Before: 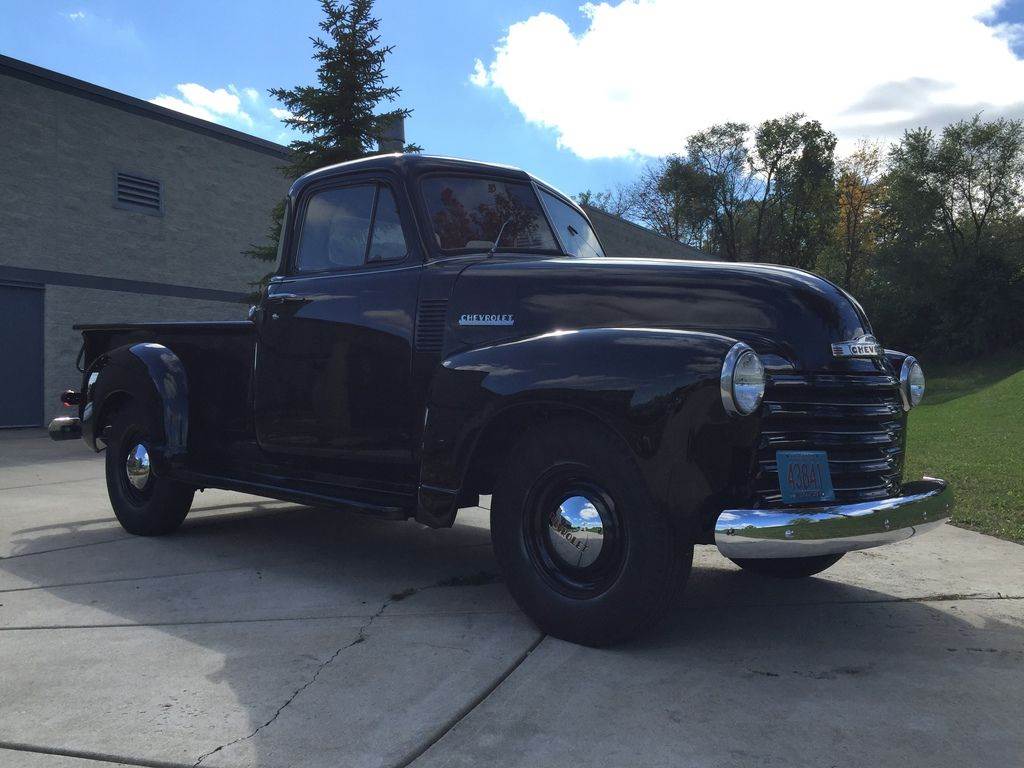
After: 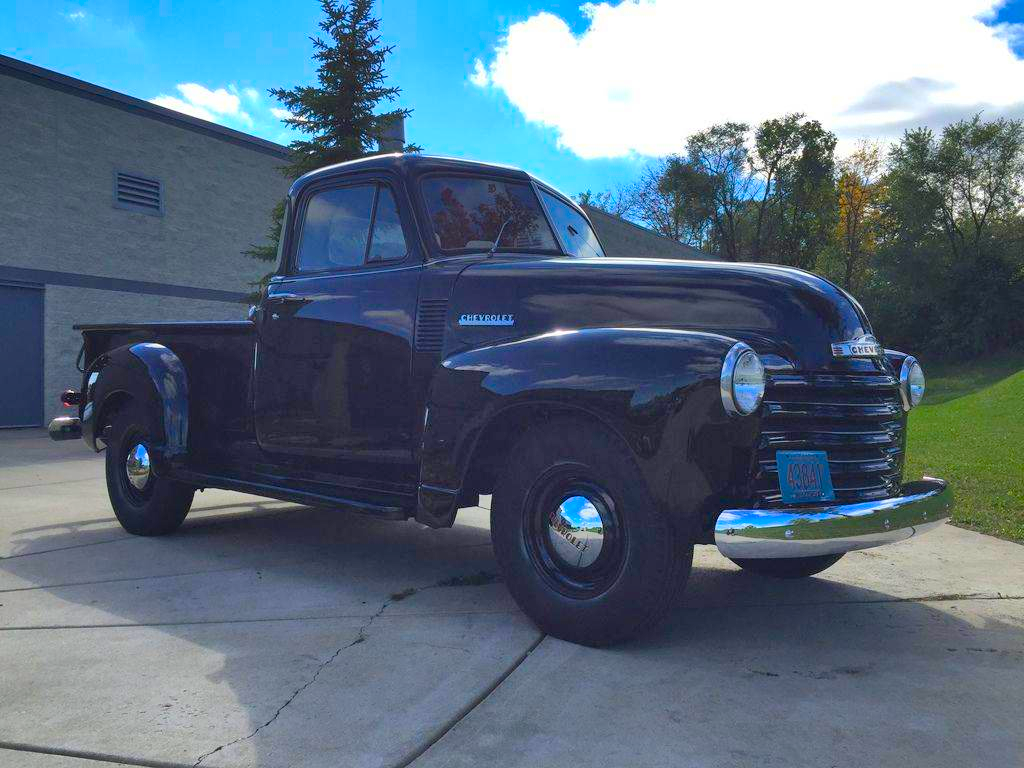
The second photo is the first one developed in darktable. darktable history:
contrast brightness saturation: brightness 0.09, saturation 0.19
shadows and highlights: soften with gaussian
color balance rgb: linear chroma grading › global chroma 15%, perceptual saturation grading › global saturation 30%
